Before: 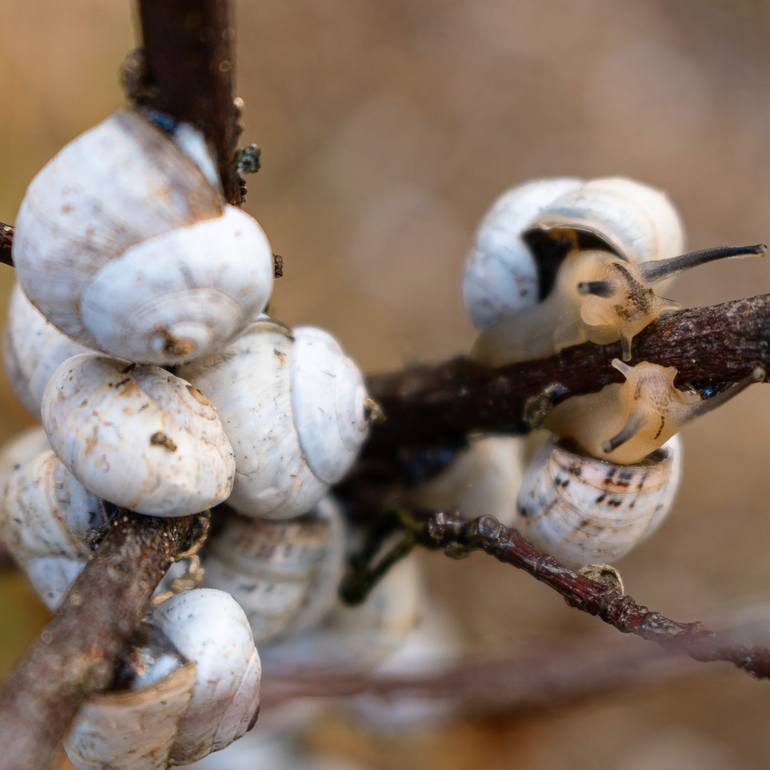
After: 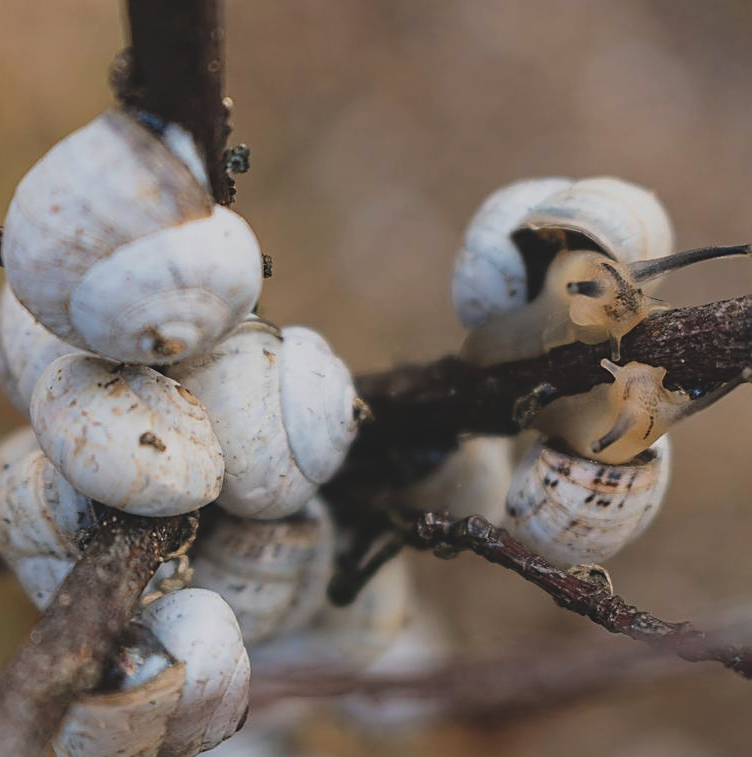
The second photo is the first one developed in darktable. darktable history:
sharpen: on, module defaults
exposure: black level correction -0.036, exposure -0.497 EV, compensate highlight preservation false
filmic rgb: middle gray luminance 9.46%, black relative exposure -10.62 EV, white relative exposure 3.44 EV, target black luminance 0%, hardness 5.95, latitude 59.56%, contrast 1.087, highlights saturation mix 4.62%, shadows ↔ highlights balance 29.14%
crop and rotate: left 1.549%, right 0.757%, bottom 1.593%
